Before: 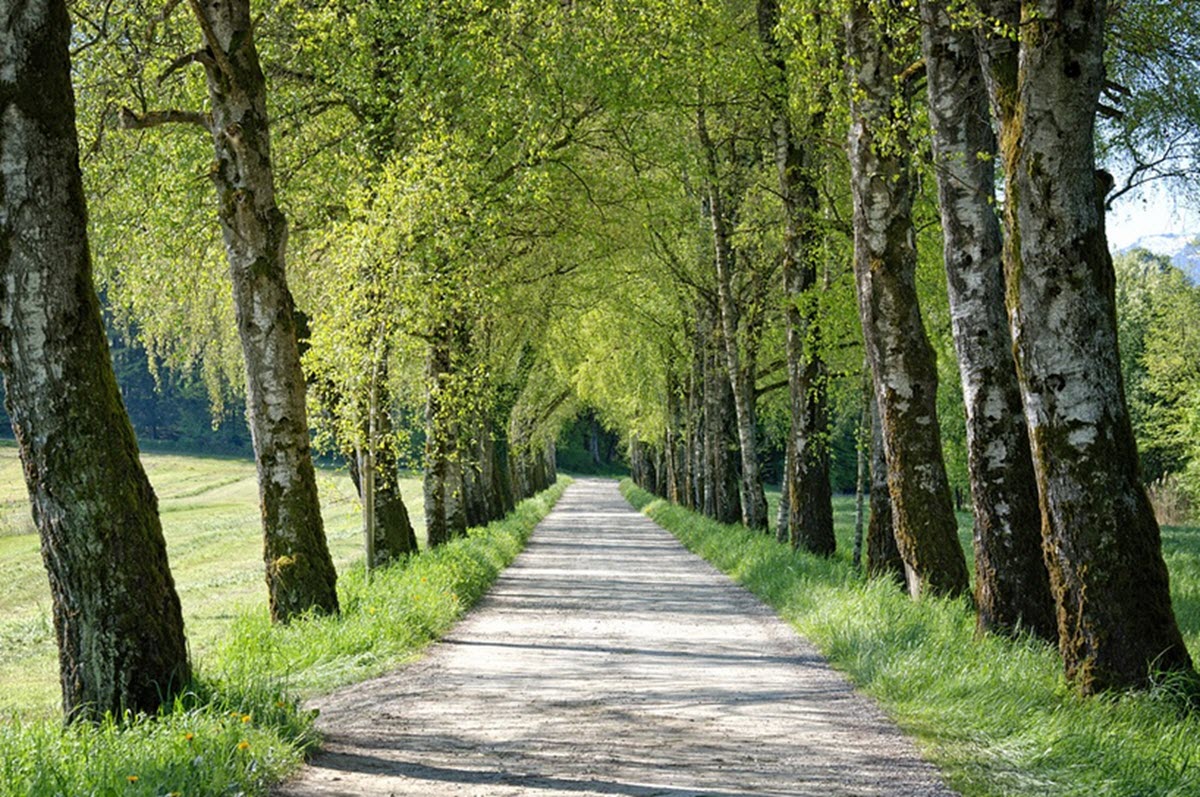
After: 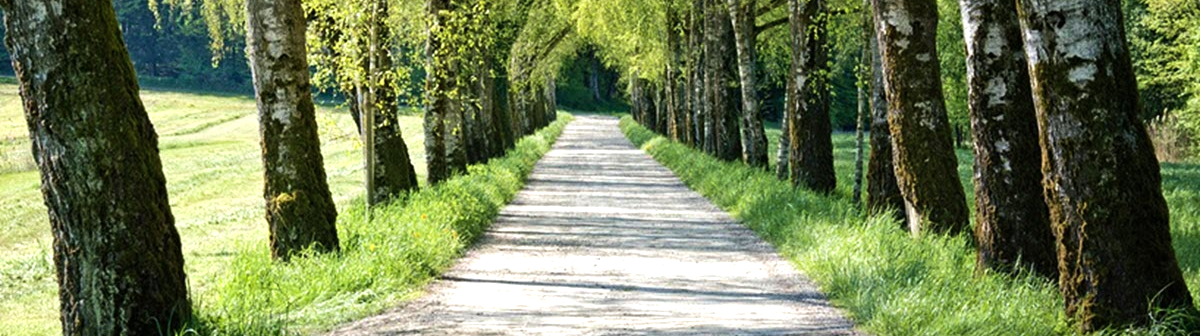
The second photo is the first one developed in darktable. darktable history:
tone equalizer: -8 EV -0.417 EV, -7 EV -0.389 EV, -6 EV -0.333 EV, -5 EV -0.222 EV, -3 EV 0.222 EV, -2 EV 0.333 EV, -1 EV 0.389 EV, +0 EV 0.417 EV, edges refinement/feathering 500, mask exposure compensation -1.57 EV, preserve details no
crop: top 45.551%, bottom 12.262%
velvia: on, module defaults
